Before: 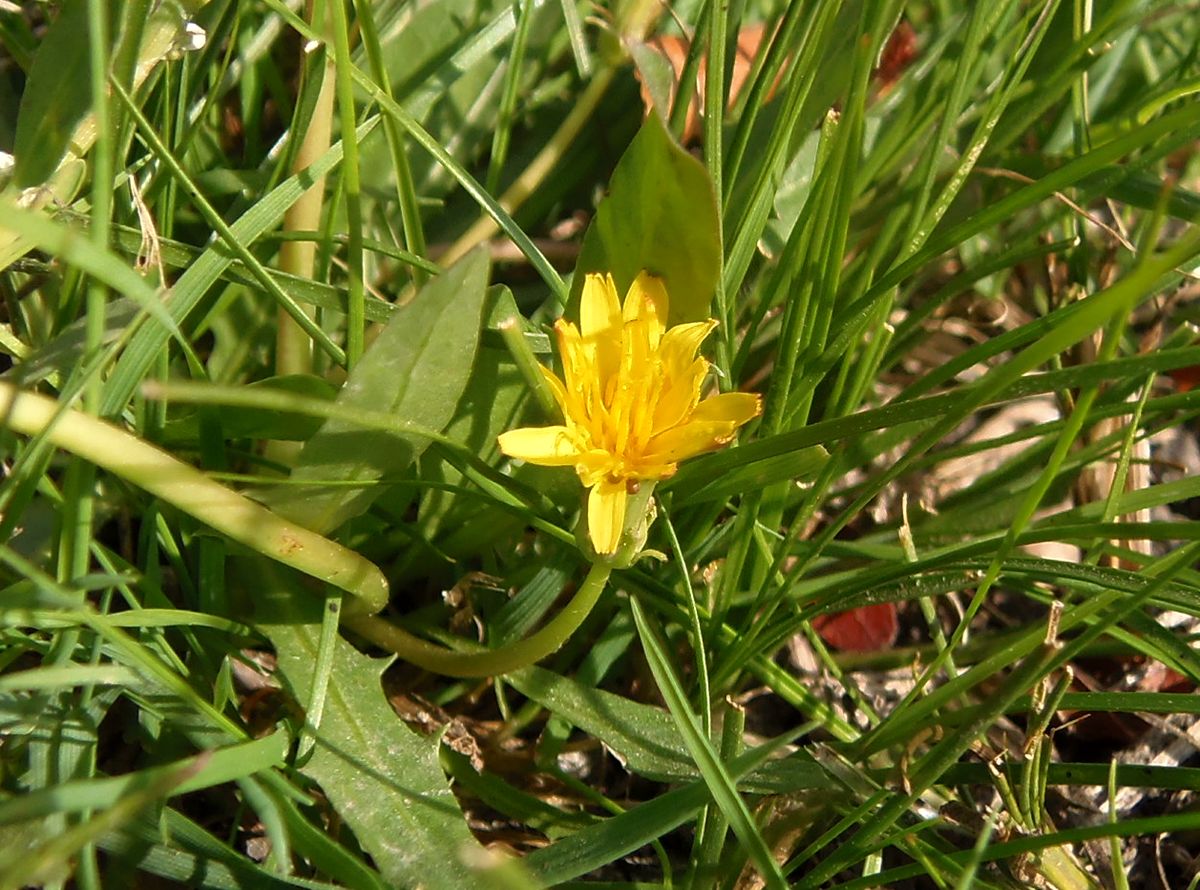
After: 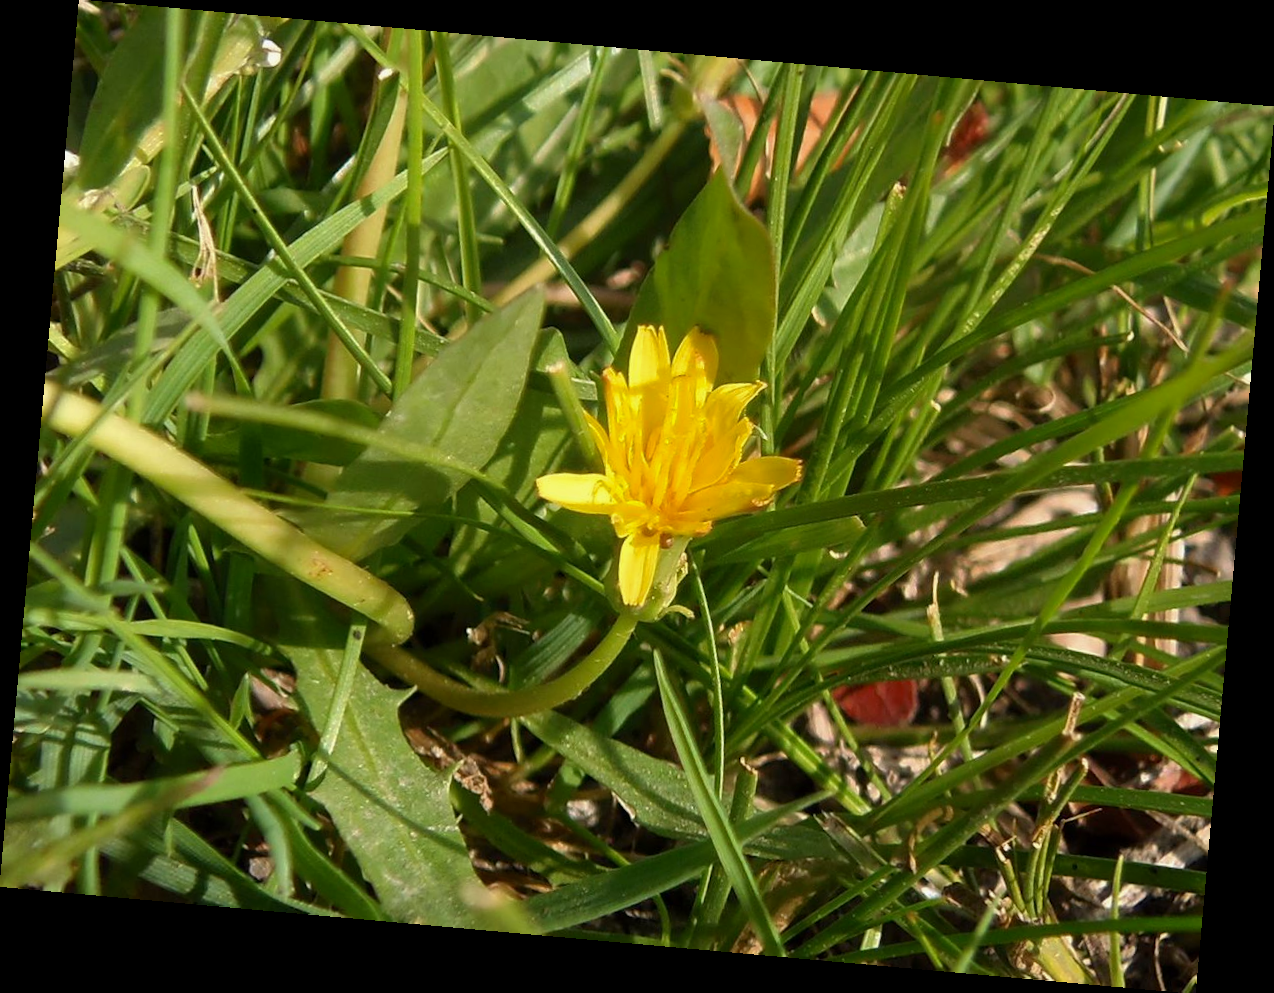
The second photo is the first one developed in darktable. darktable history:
rotate and perspective: rotation 5.12°, automatic cropping off
shadows and highlights: shadows -20, white point adjustment -2, highlights -35
